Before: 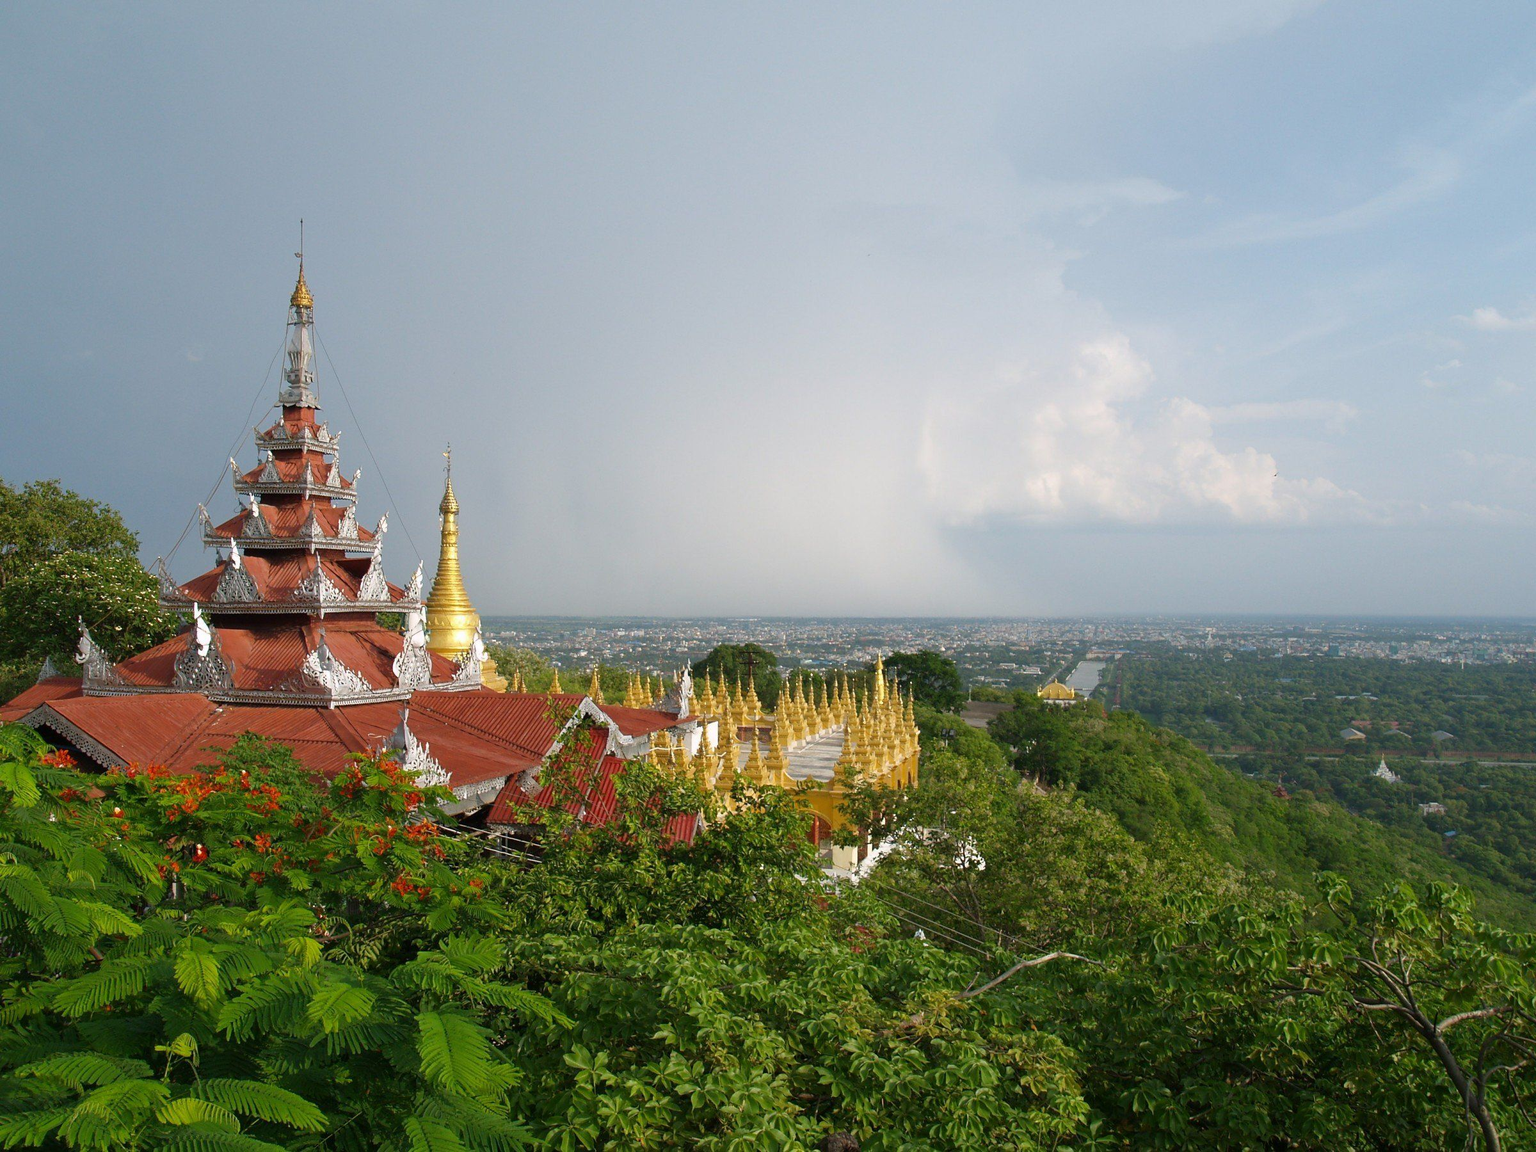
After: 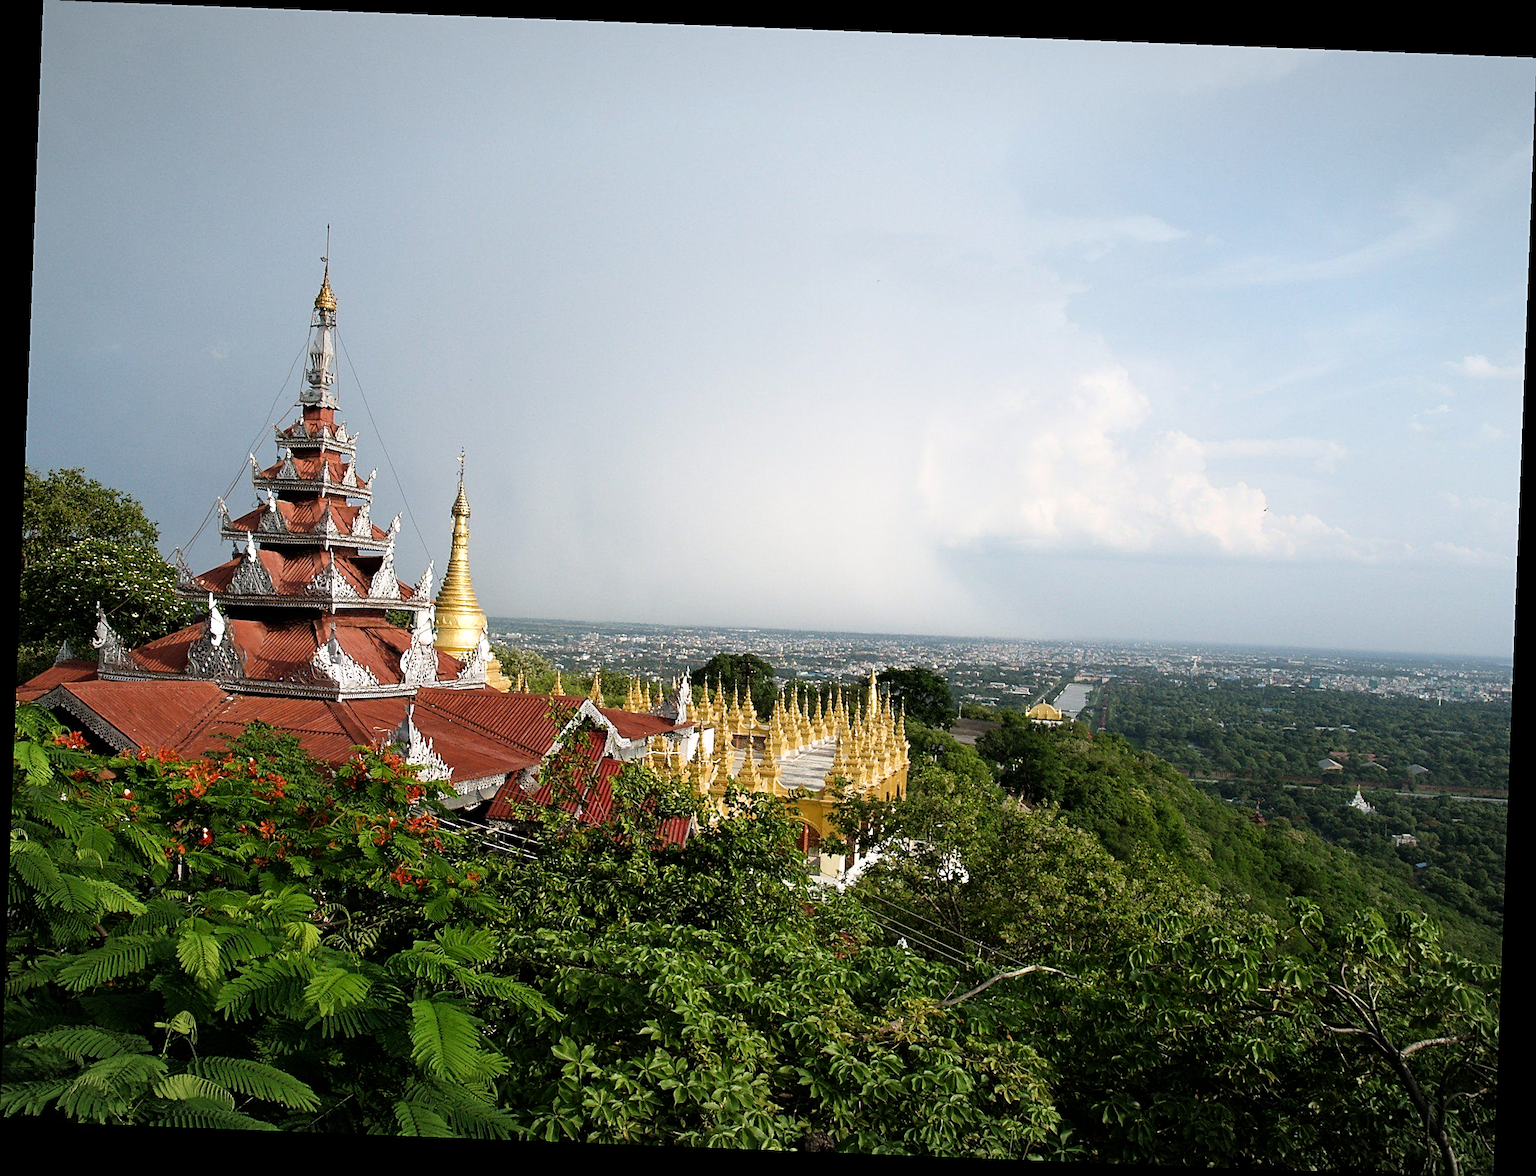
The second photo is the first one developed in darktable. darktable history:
vignetting: fall-off start 97.86%, fall-off radius 100.31%, width/height ratio 1.374
sharpen: on, module defaults
contrast brightness saturation: contrast 0.048
crop and rotate: angle -2.23°
filmic rgb: black relative exposure -6.46 EV, white relative exposure 2.42 EV, target white luminance 99.929%, hardness 5.3, latitude 0.153%, contrast 1.424, highlights saturation mix 2.86%
